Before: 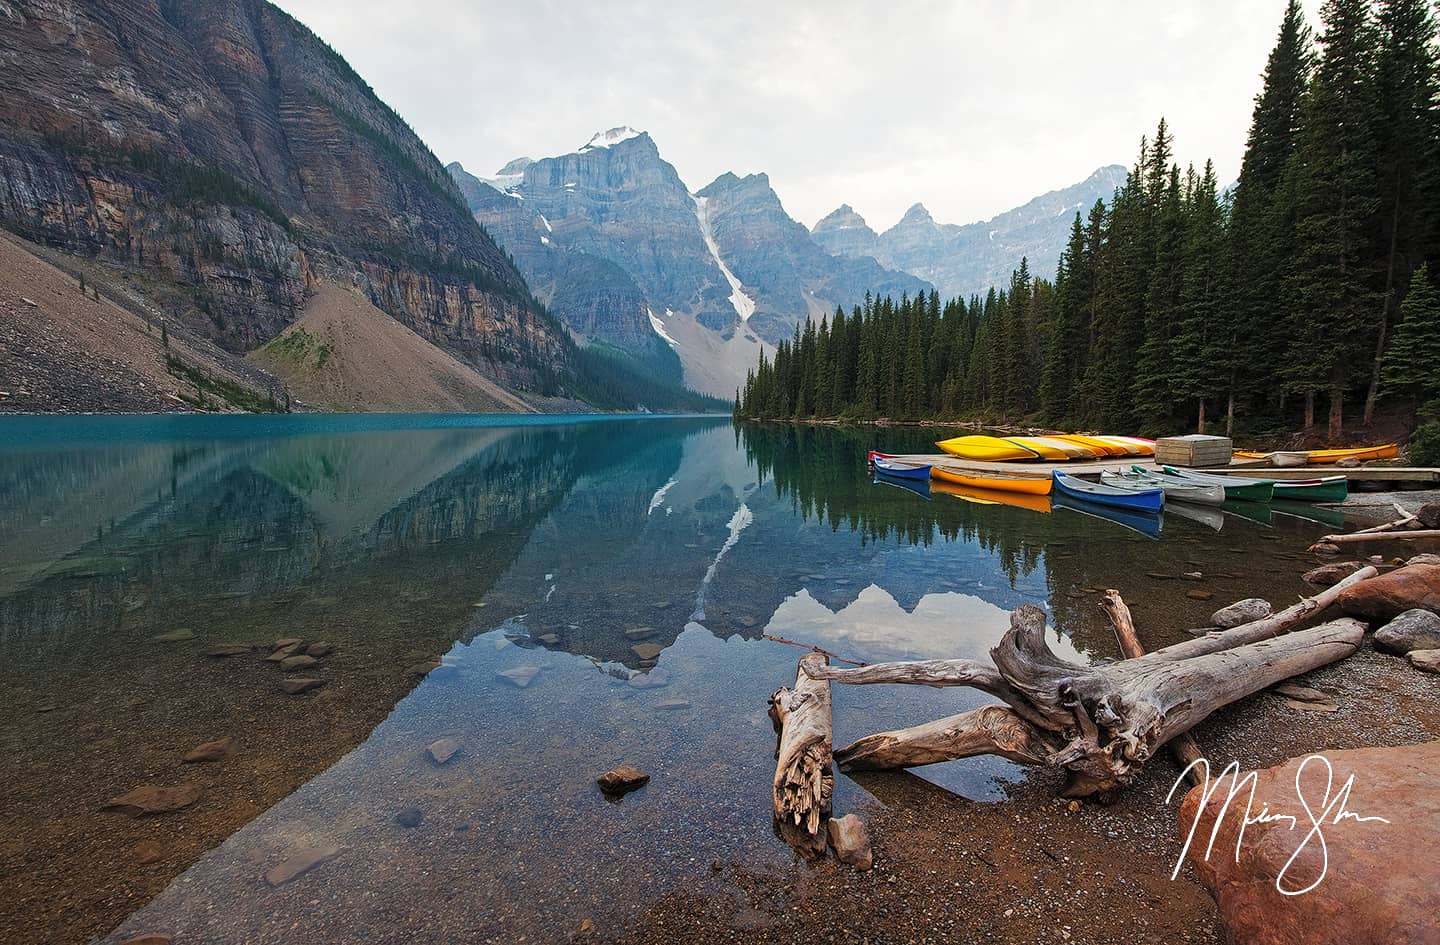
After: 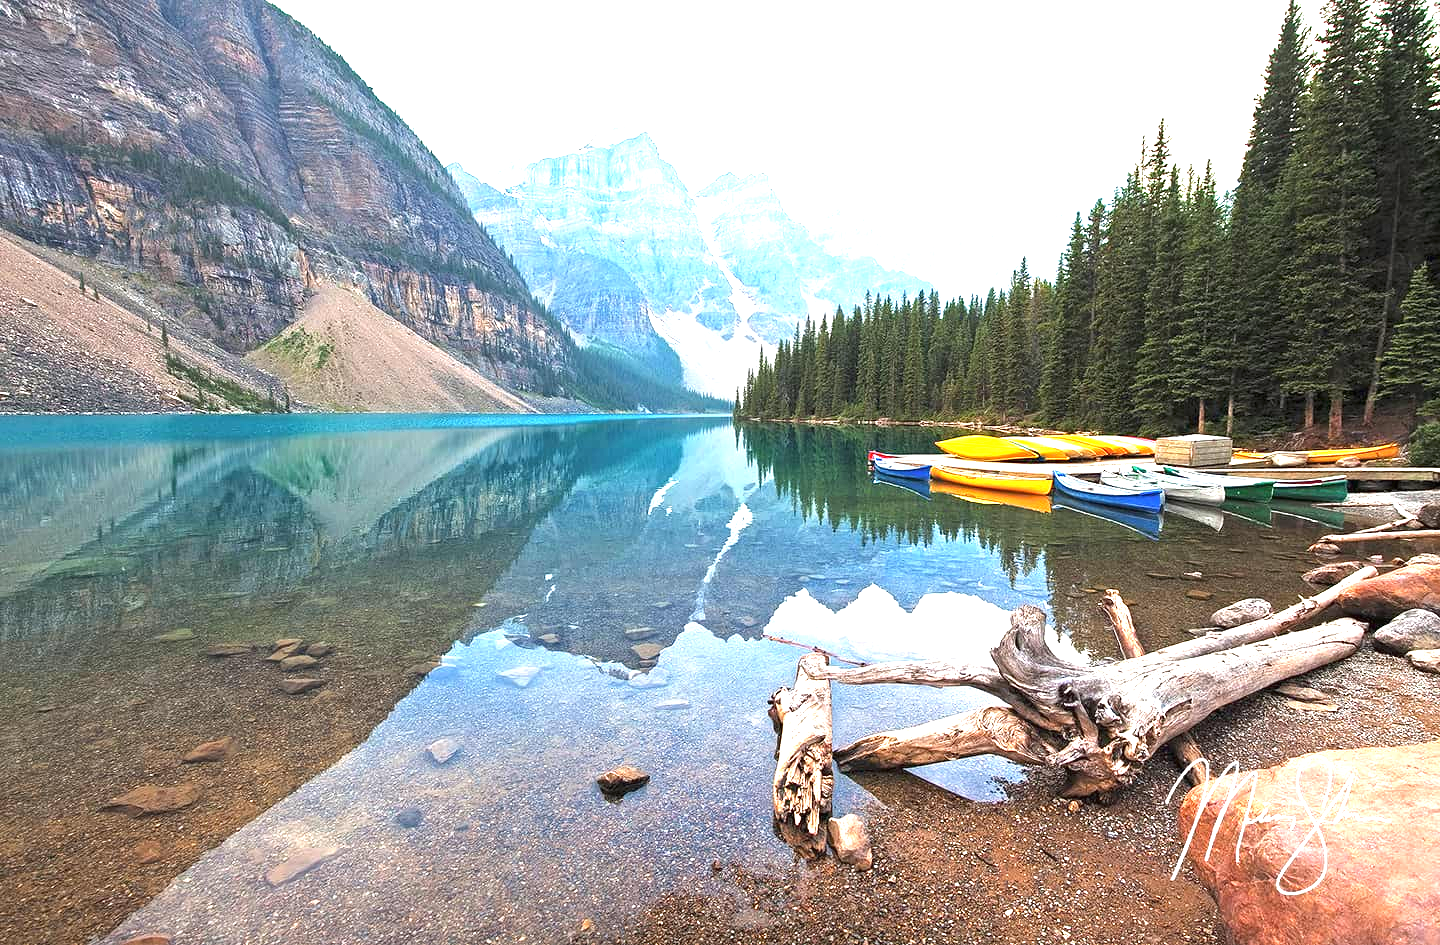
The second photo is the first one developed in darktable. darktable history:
exposure: black level correction 0, exposure 1.973 EV, compensate exposure bias true, compensate highlight preservation false
